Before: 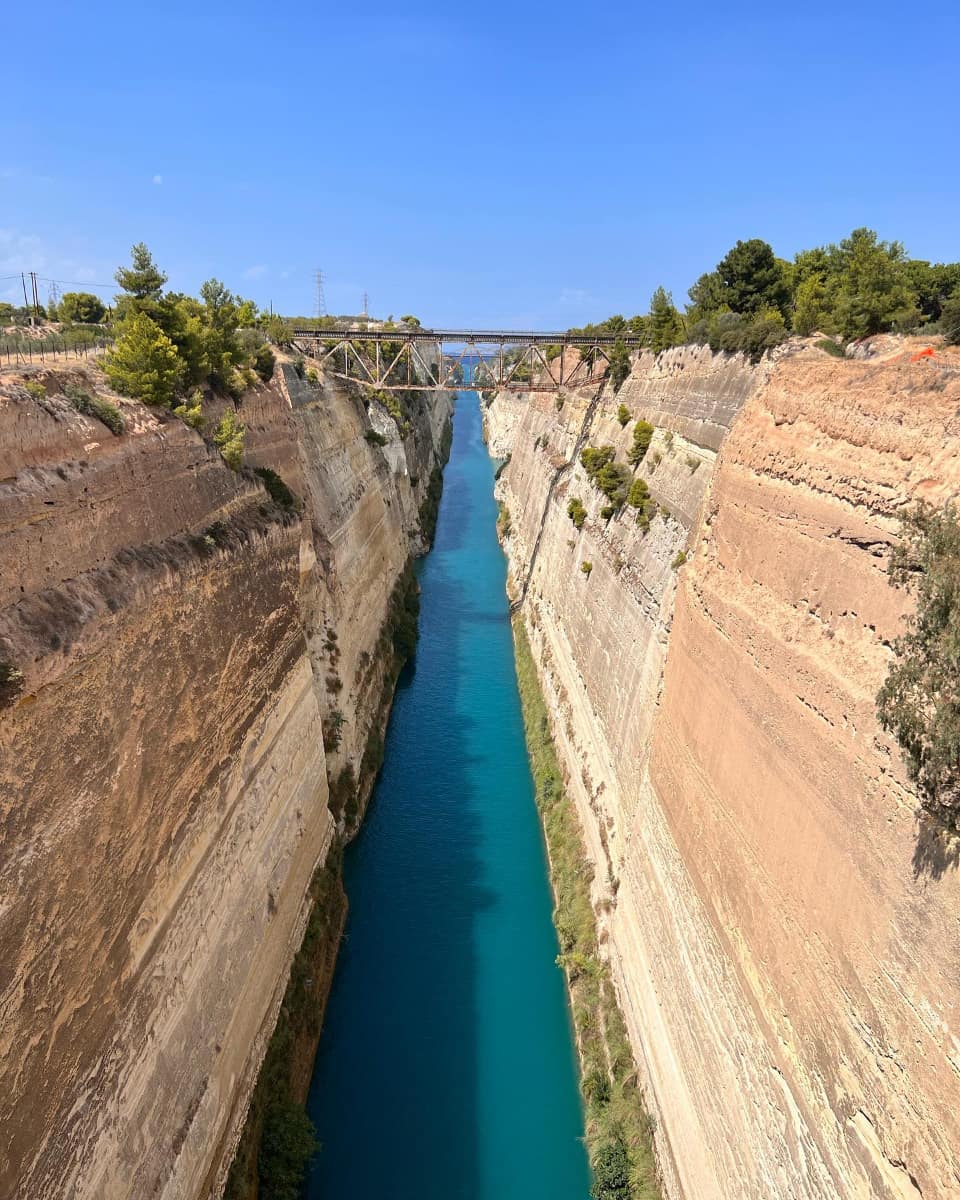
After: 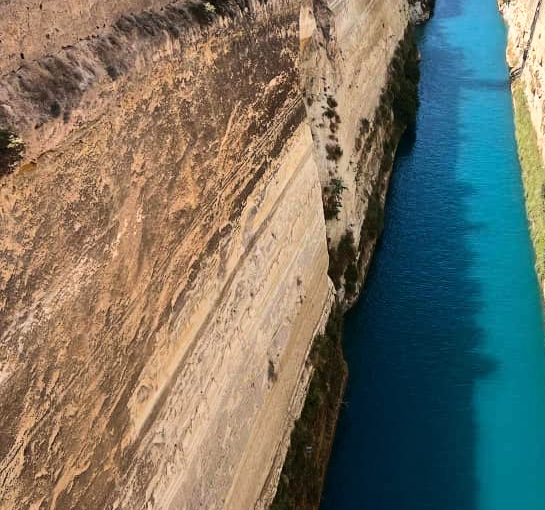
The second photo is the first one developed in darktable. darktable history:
crop: top 44.437%, right 43.193%, bottom 13.052%
base curve: curves: ch0 [(0, 0) (0.032, 0.025) (0.121, 0.166) (0.206, 0.329) (0.605, 0.79) (1, 1)]
